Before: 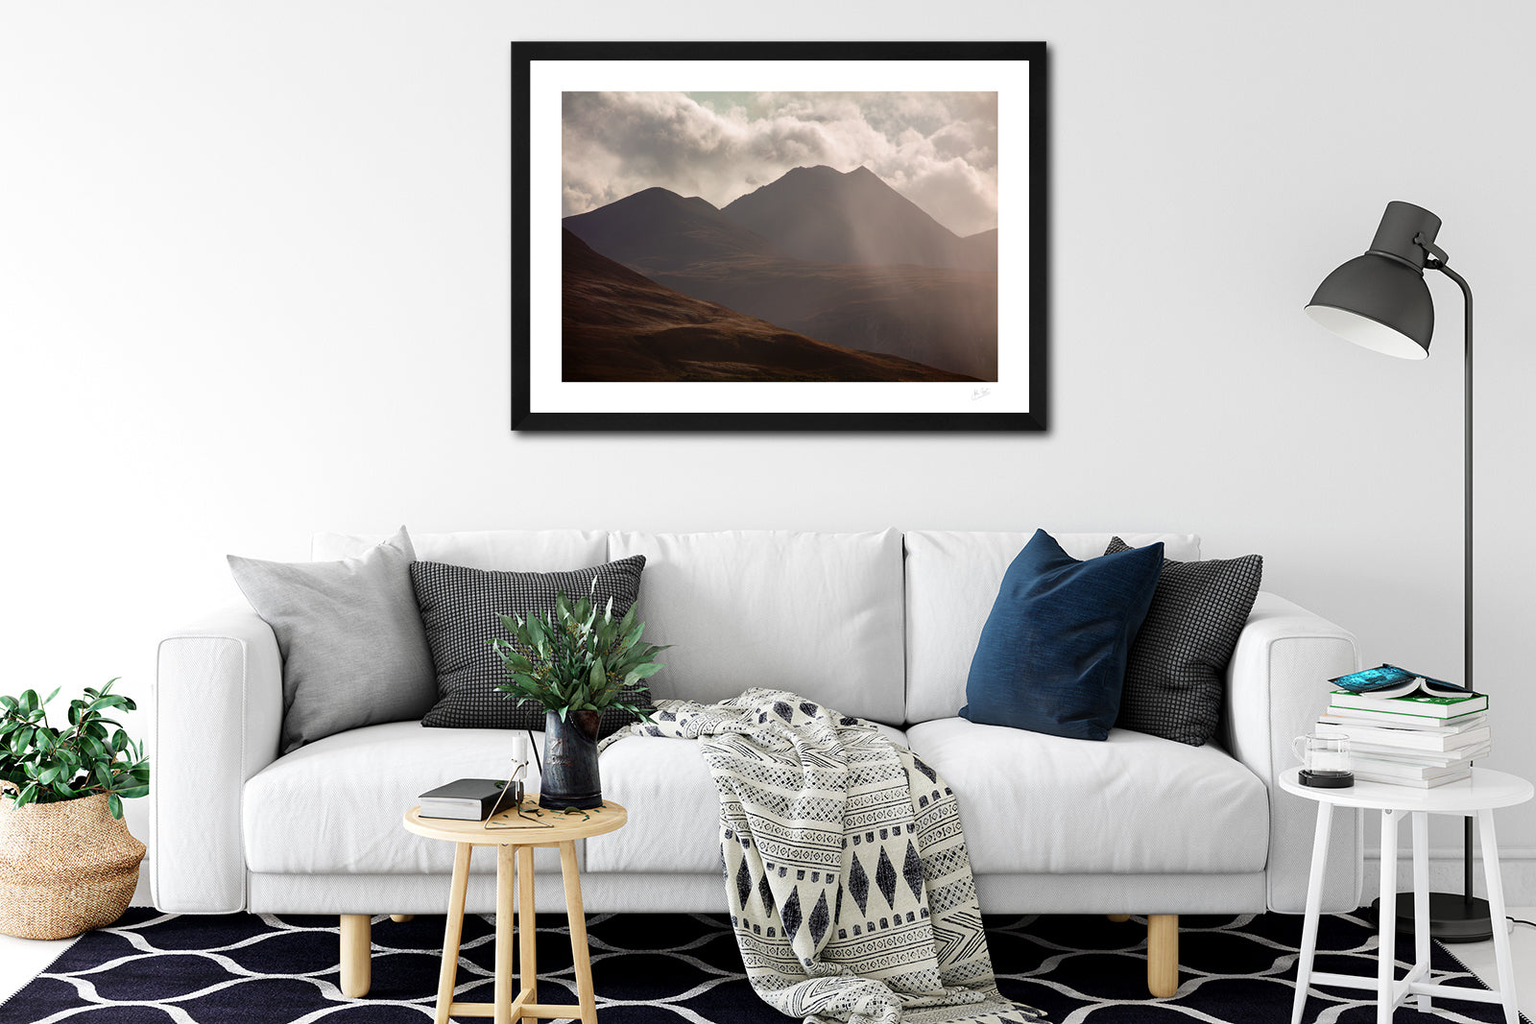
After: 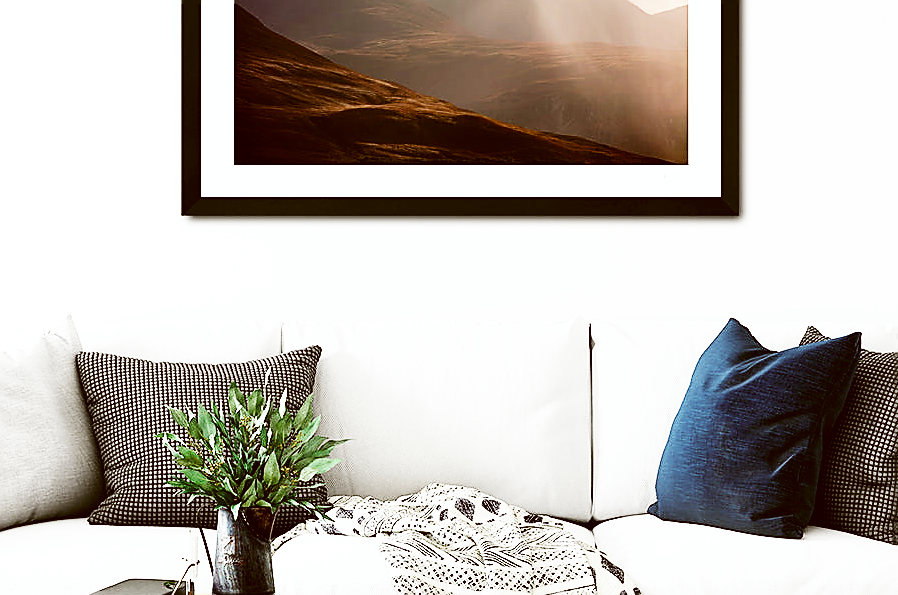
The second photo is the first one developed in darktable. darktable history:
base curve: curves: ch0 [(0, 0) (0.007, 0.004) (0.027, 0.03) (0.046, 0.07) (0.207, 0.54) (0.442, 0.872) (0.673, 0.972) (1, 1)], preserve colors none
color correction: highlights a* -0.486, highlights b* 0.168, shadows a* 4.65, shadows b* 20.71
sharpen: radius 1.399, amount 1.233, threshold 0.755
crop and rotate: left 21.974%, top 21.859%, right 21.871%, bottom 22.318%
